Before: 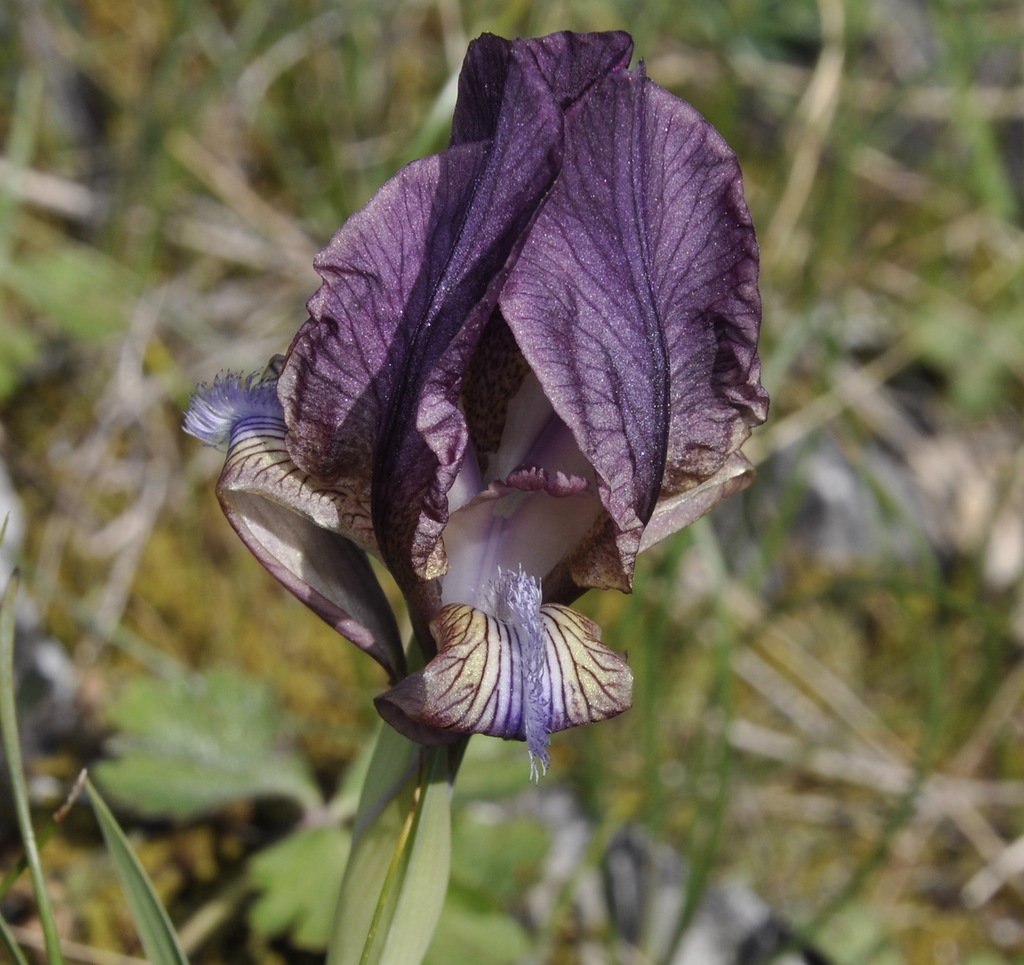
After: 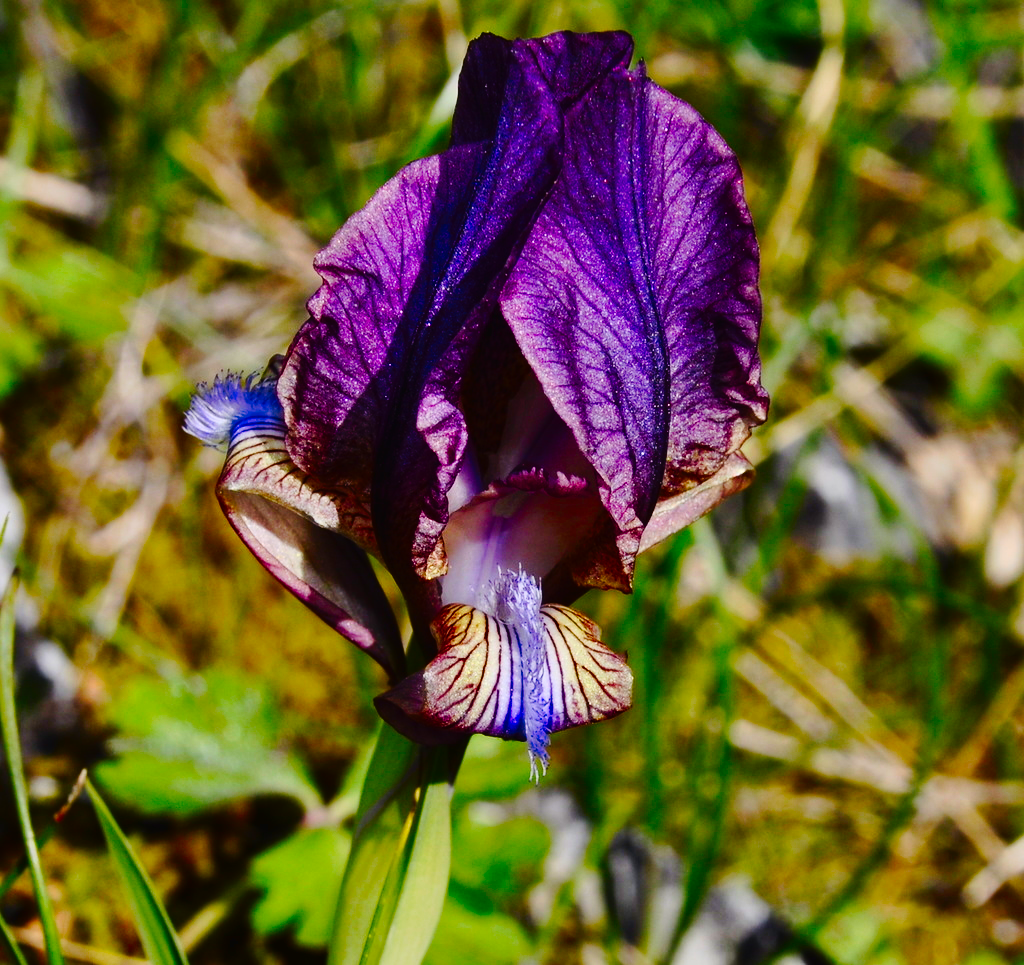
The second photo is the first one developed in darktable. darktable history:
contrast brightness saturation: contrast 0.19, brightness -0.11, saturation 0.21
color correction: saturation 1.8
tone curve: curves: ch0 [(0, 0) (0.003, 0.013) (0.011, 0.016) (0.025, 0.021) (0.044, 0.029) (0.069, 0.039) (0.1, 0.056) (0.136, 0.085) (0.177, 0.14) (0.224, 0.201) (0.277, 0.28) (0.335, 0.372) (0.399, 0.475) (0.468, 0.567) (0.543, 0.643) (0.623, 0.722) (0.709, 0.801) (0.801, 0.859) (0.898, 0.927) (1, 1)], preserve colors none
